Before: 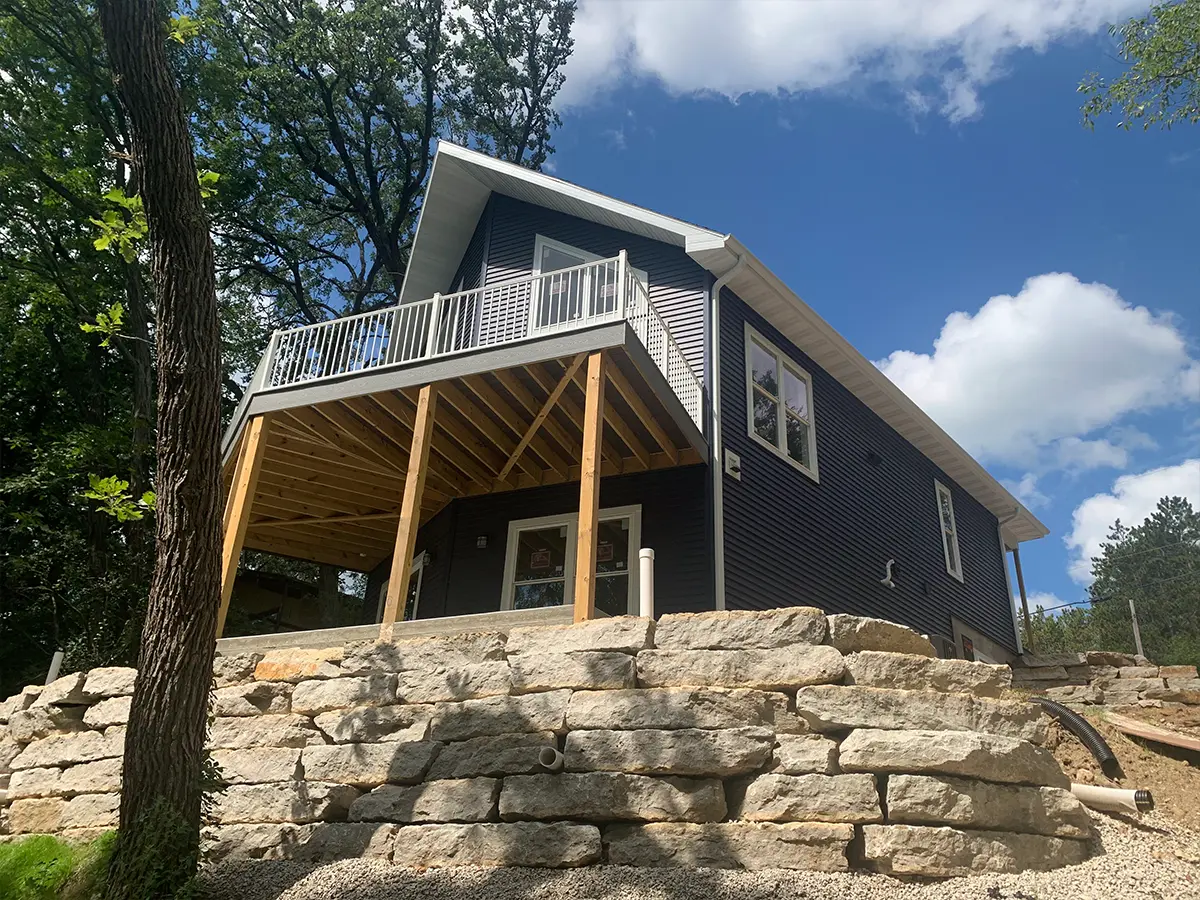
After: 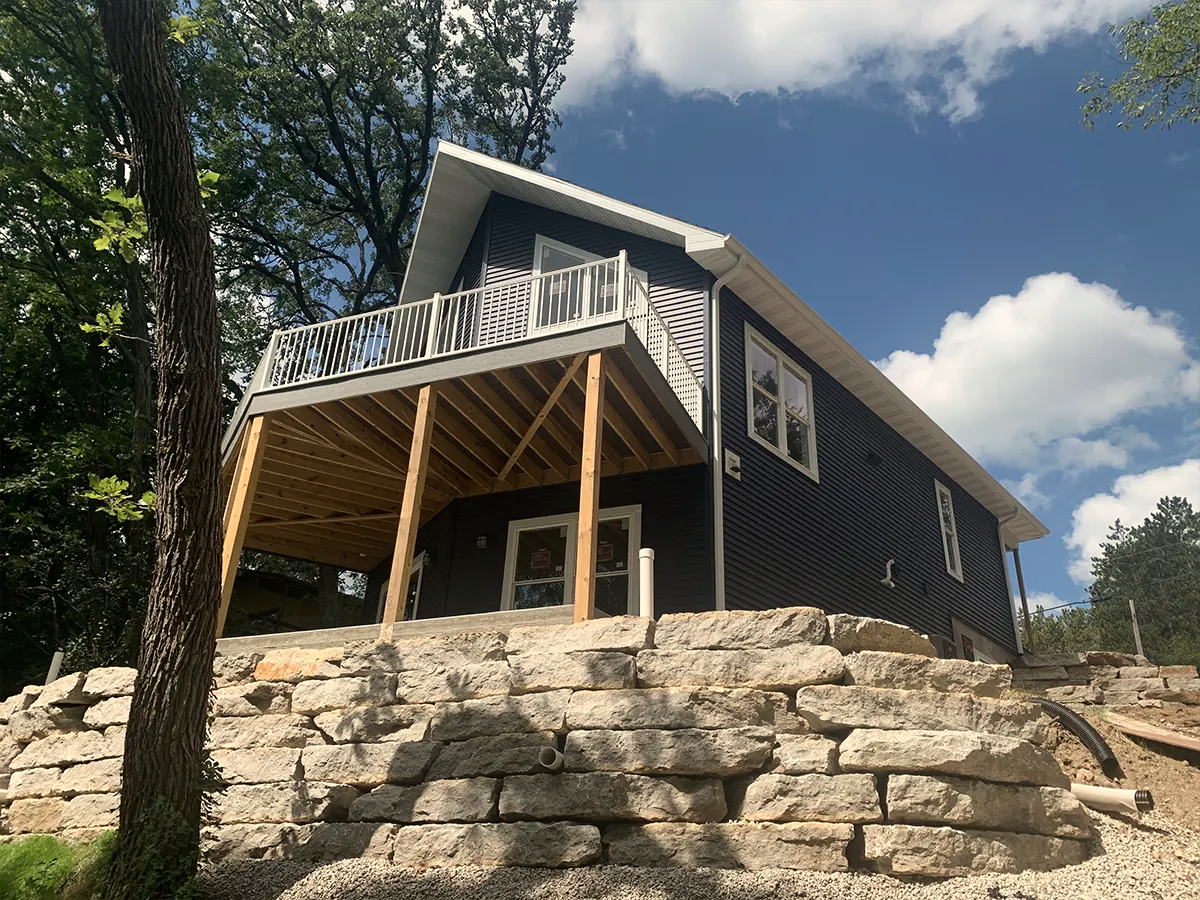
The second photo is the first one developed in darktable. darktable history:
contrast brightness saturation: contrast 0.11, saturation -0.17
white balance: red 1.045, blue 0.932
